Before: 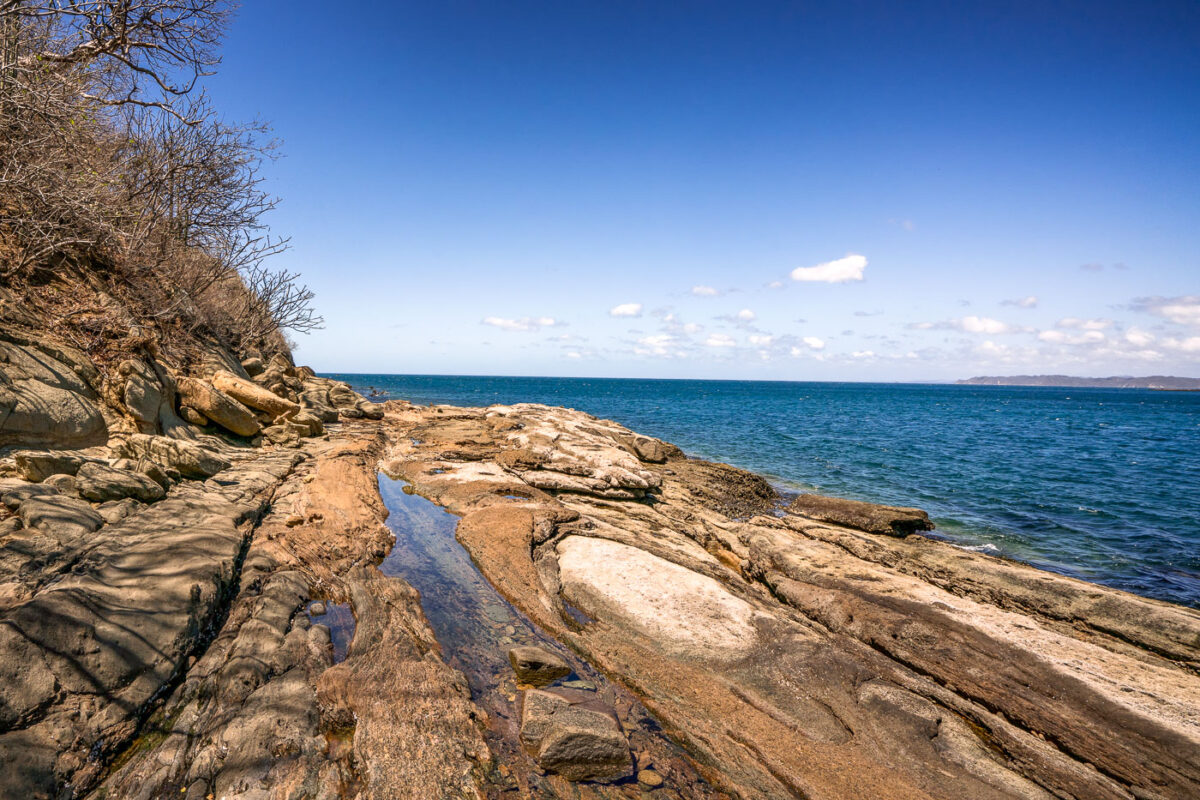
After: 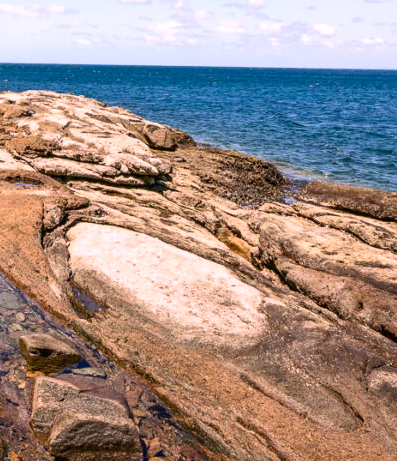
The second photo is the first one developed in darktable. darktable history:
color balance: on, module defaults
white balance: red 1.05, blue 1.072
crop: left 40.878%, top 39.176%, right 25.993%, bottom 3.081%
contrast brightness saturation: contrast 0.14
